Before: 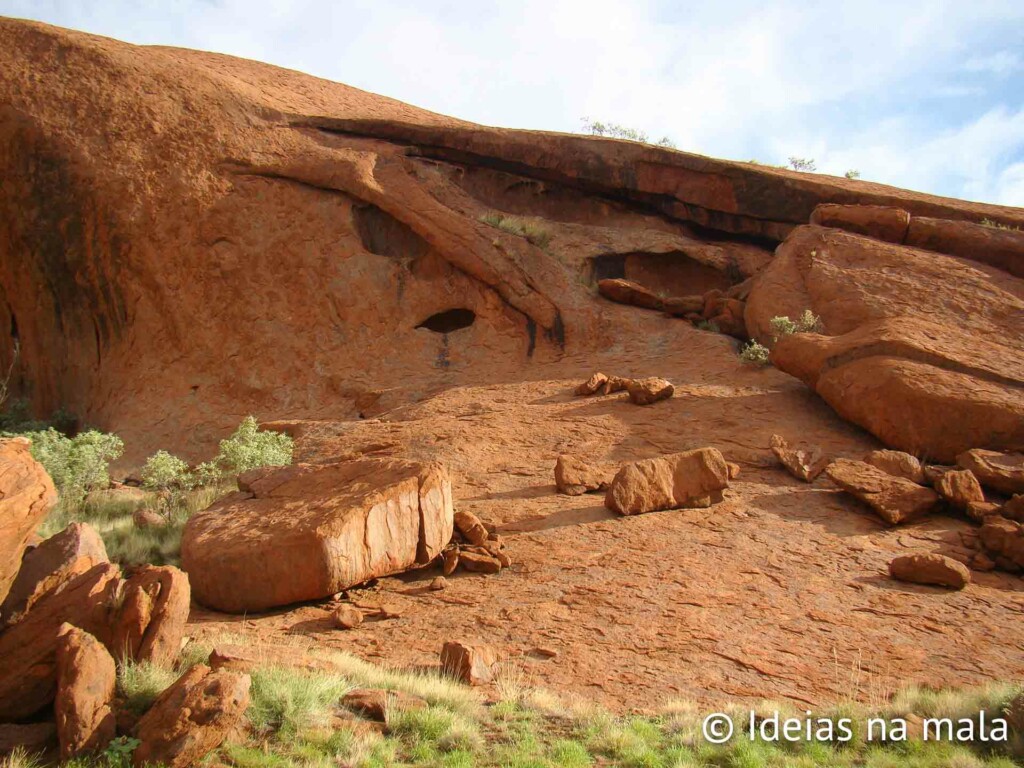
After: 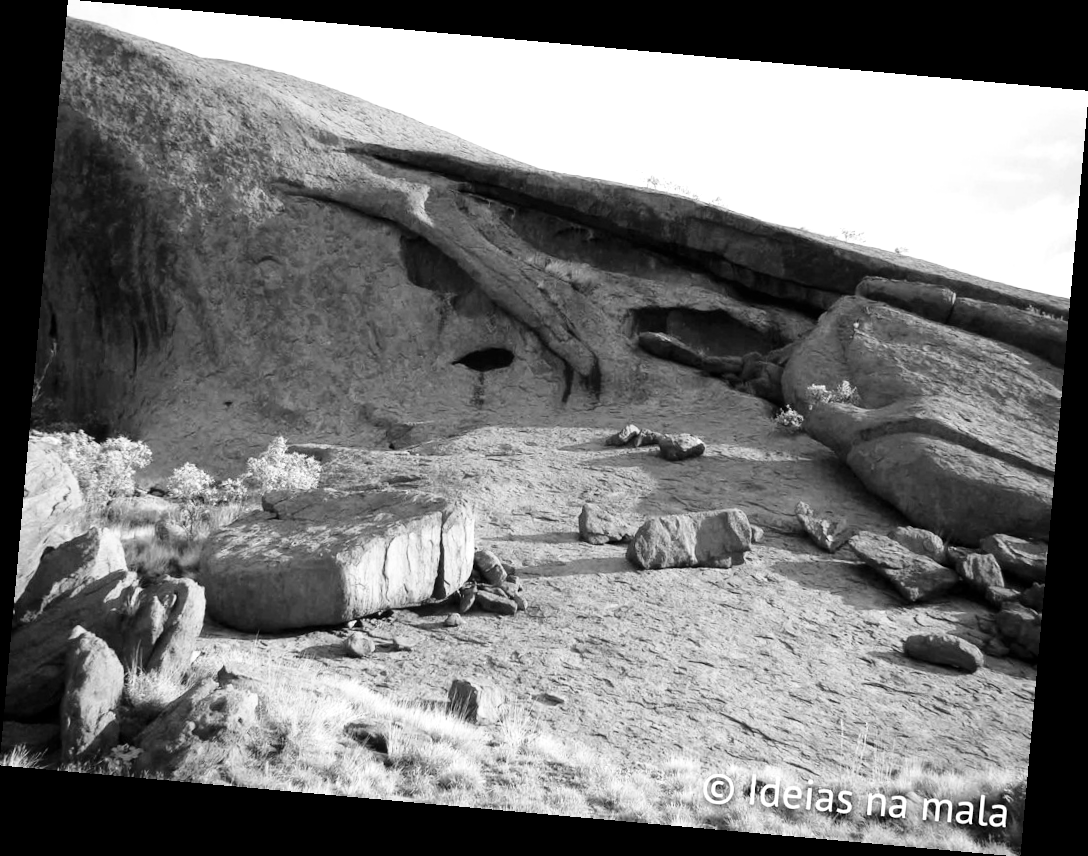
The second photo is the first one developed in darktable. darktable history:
base curve: curves: ch0 [(0, 0) (0.028, 0.03) (0.121, 0.232) (0.46, 0.748) (0.859, 0.968) (1, 1)], preserve colors none
contrast brightness saturation: saturation -1
rotate and perspective: rotation 5.12°, automatic cropping off
levels: levels [0.029, 0.545, 0.971]
